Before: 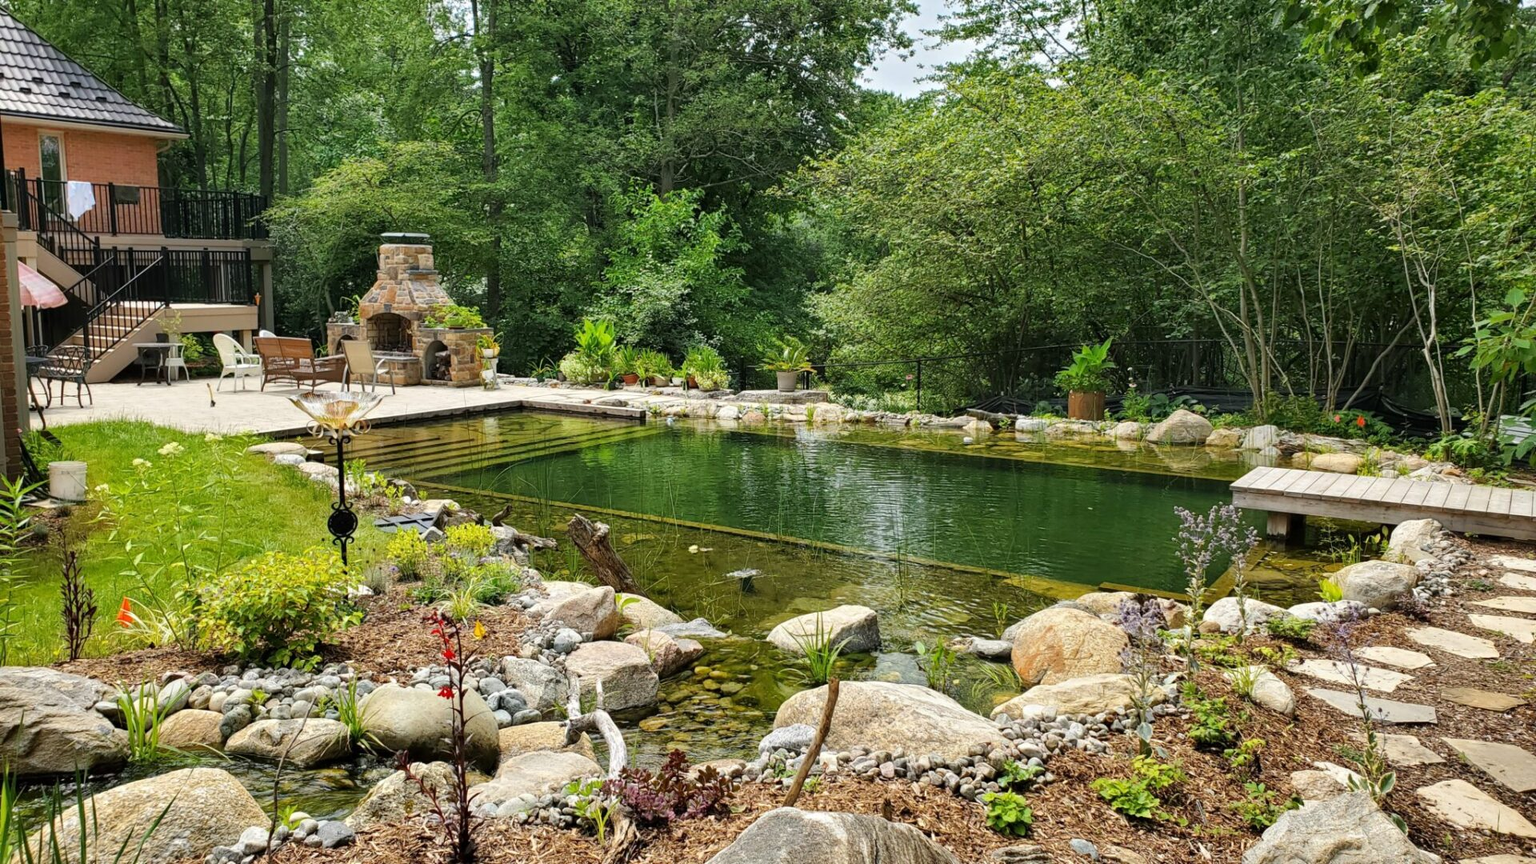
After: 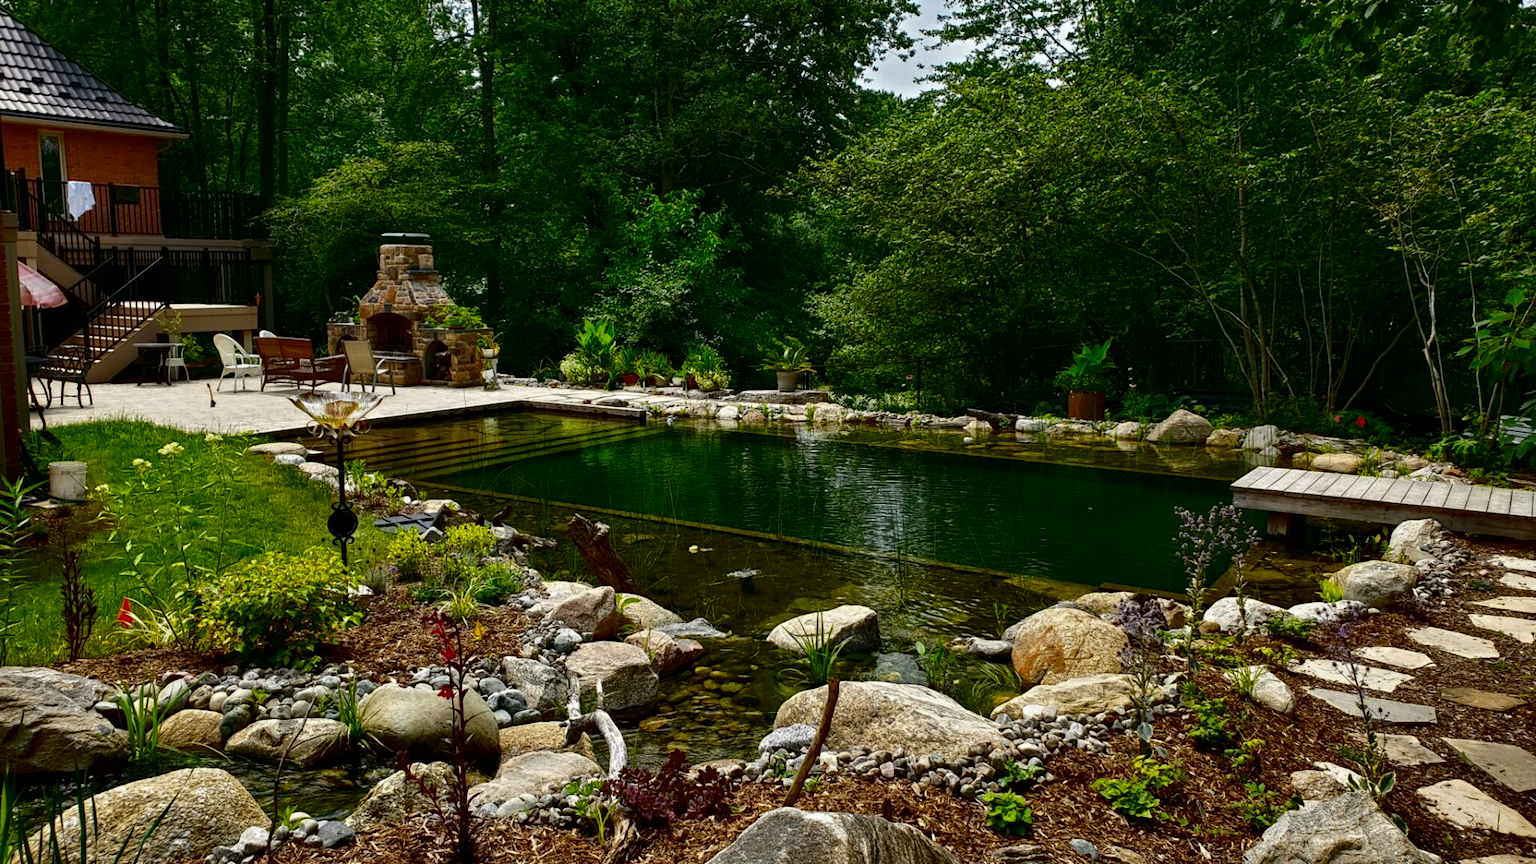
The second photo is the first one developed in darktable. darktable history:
contrast brightness saturation: contrast 0.093, brightness -0.592, saturation 0.17
